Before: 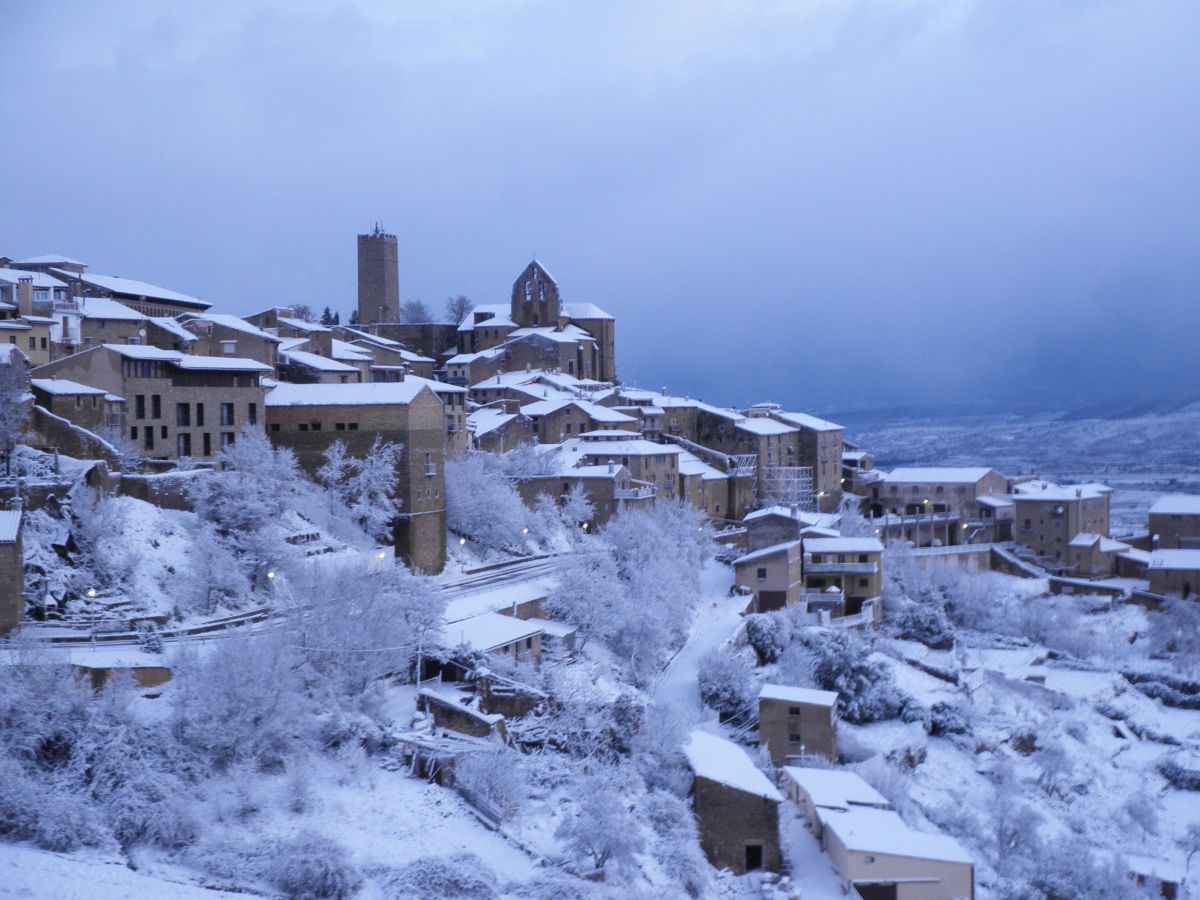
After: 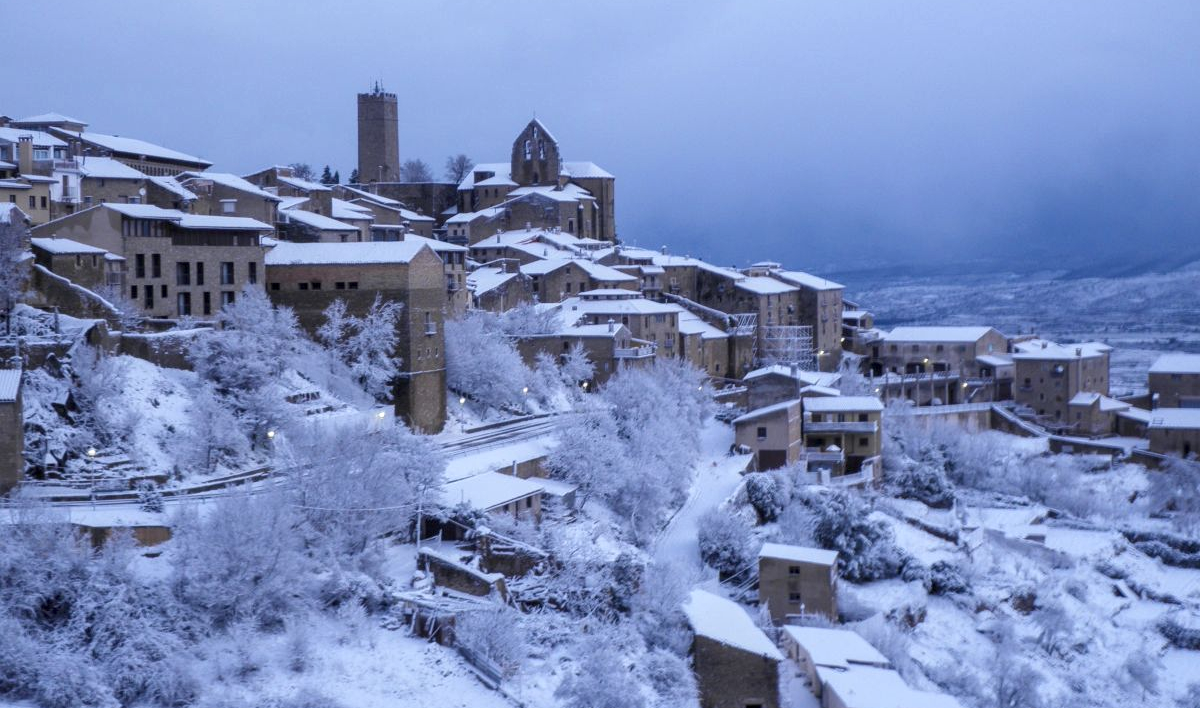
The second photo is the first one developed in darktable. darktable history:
tone equalizer: on, module defaults
crop and rotate: top 15.774%, bottom 5.506%
local contrast: on, module defaults
